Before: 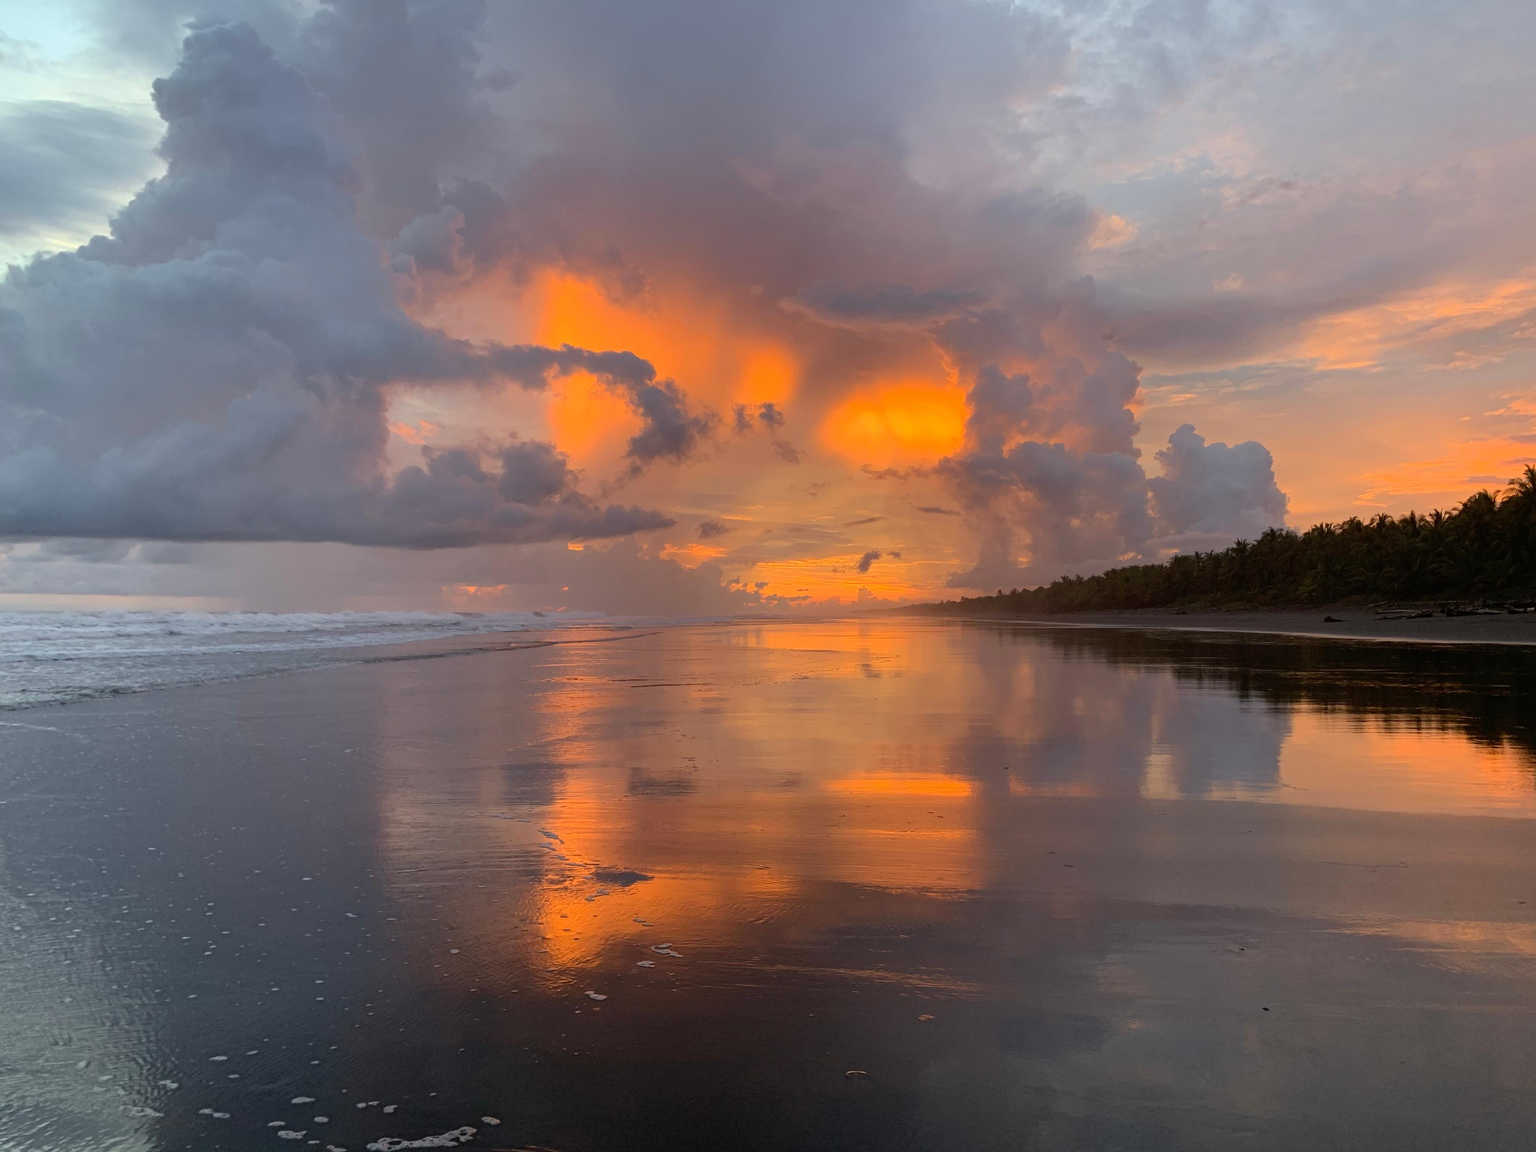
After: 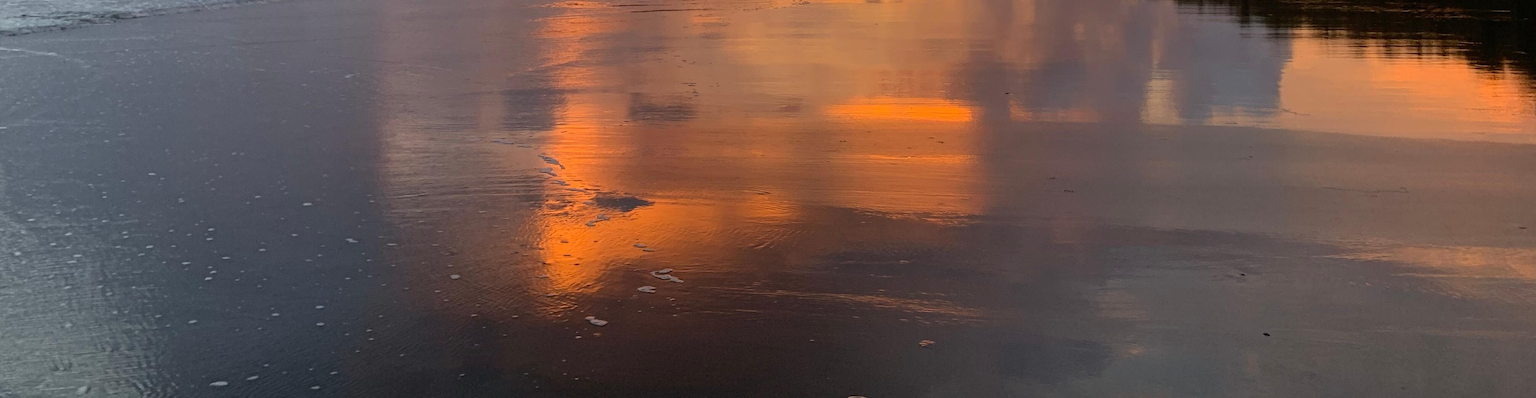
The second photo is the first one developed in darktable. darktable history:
crop and rotate: top 58.641%, bottom 6.733%
